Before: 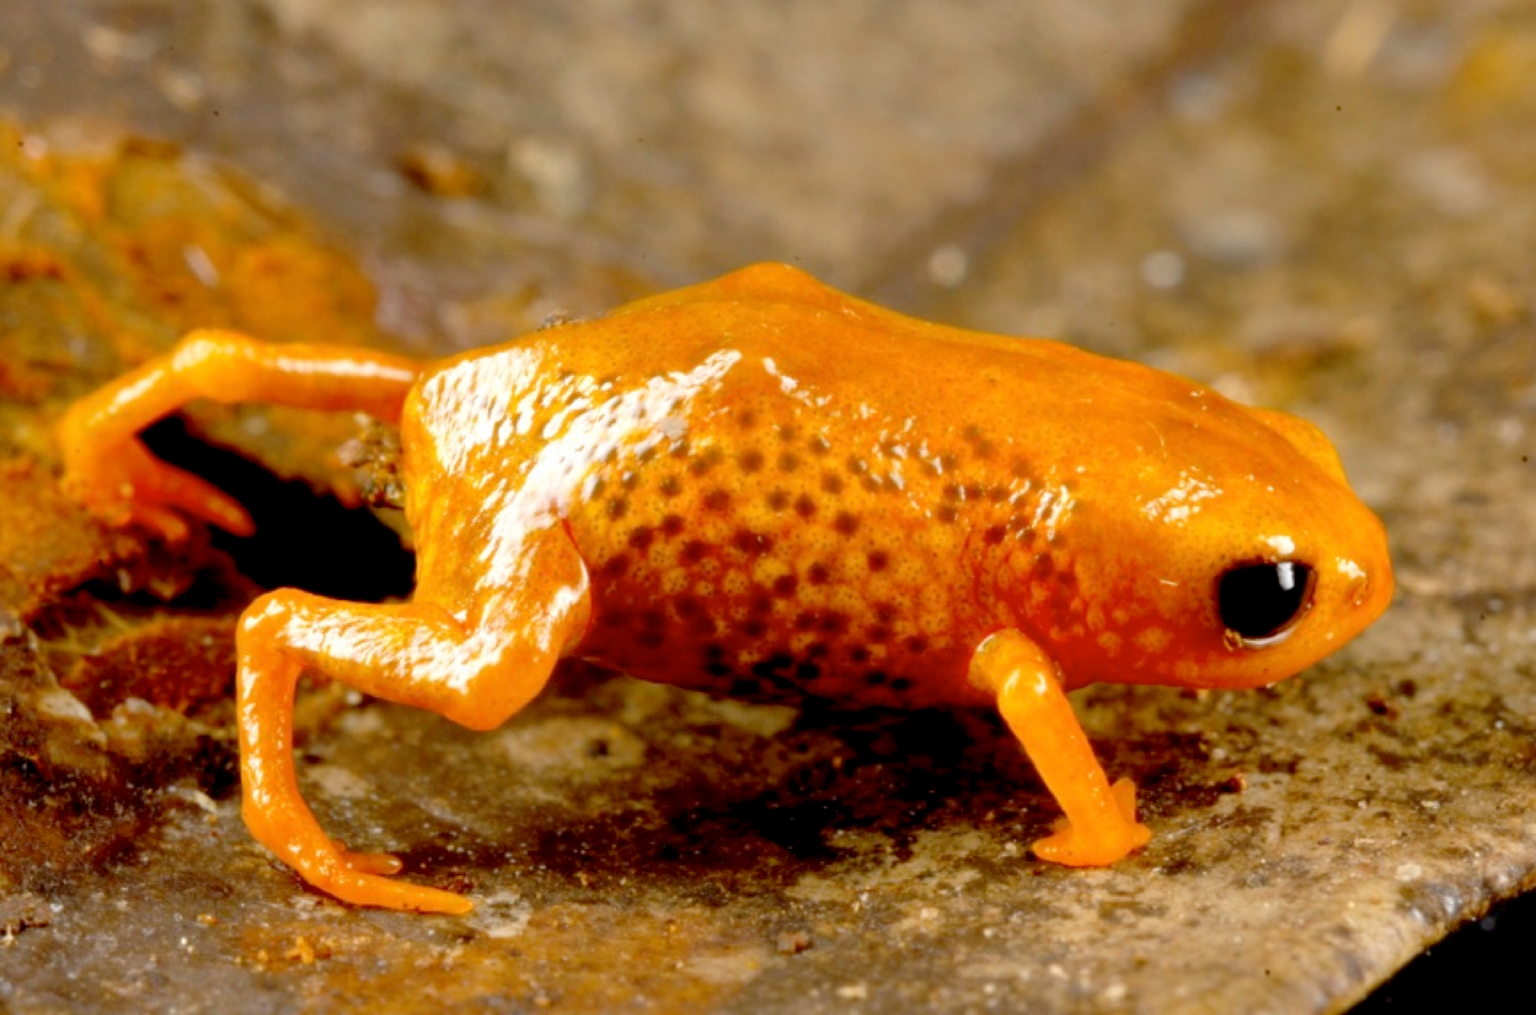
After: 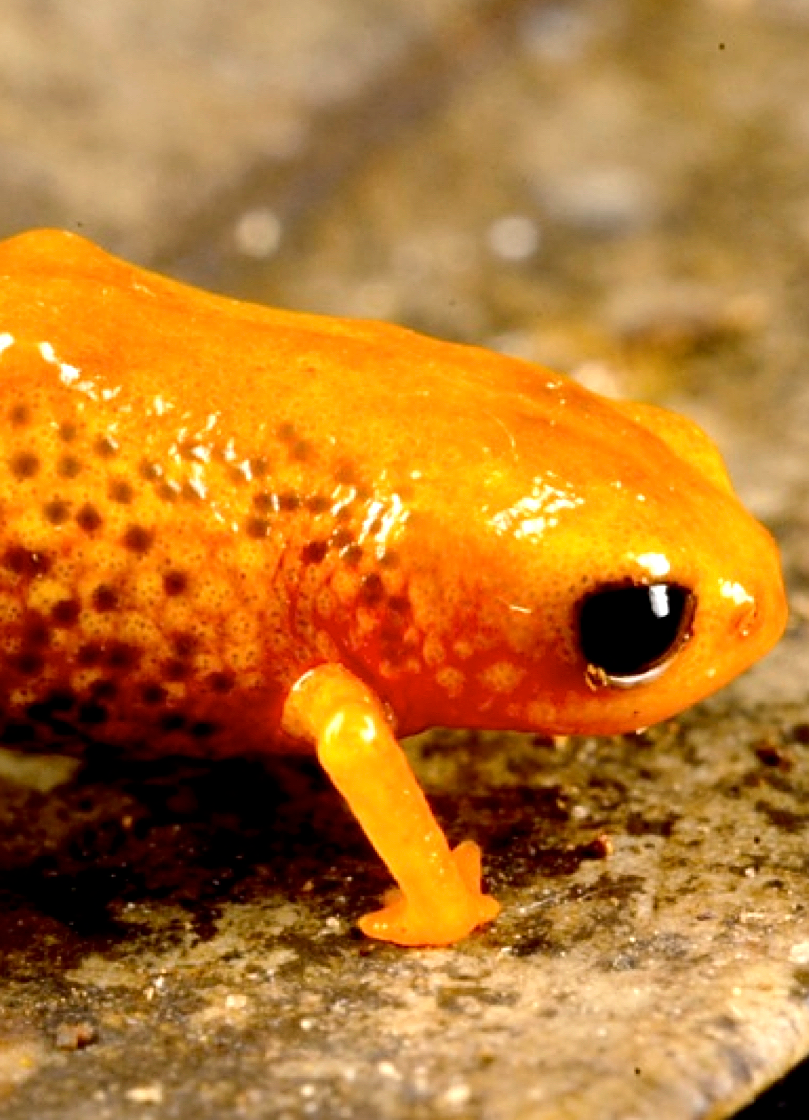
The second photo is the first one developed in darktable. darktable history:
tone equalizer: -8 EV -0.778 EV, -7 EV -0.685 EV, -6 EV -0.639 EV, -5 EV -0.408 EV, -3 EV 0.39 EV, -2 EV 0.6 EV, -1 EV 0.686 EV, +0 EV 0.721 EV, edges refinement/feathering 500, mask exposure compensation -1.57 EV, preserve details no
sharpen: on, module defaults
crop: left 47.573%, top 6.811%, right 7.976%
